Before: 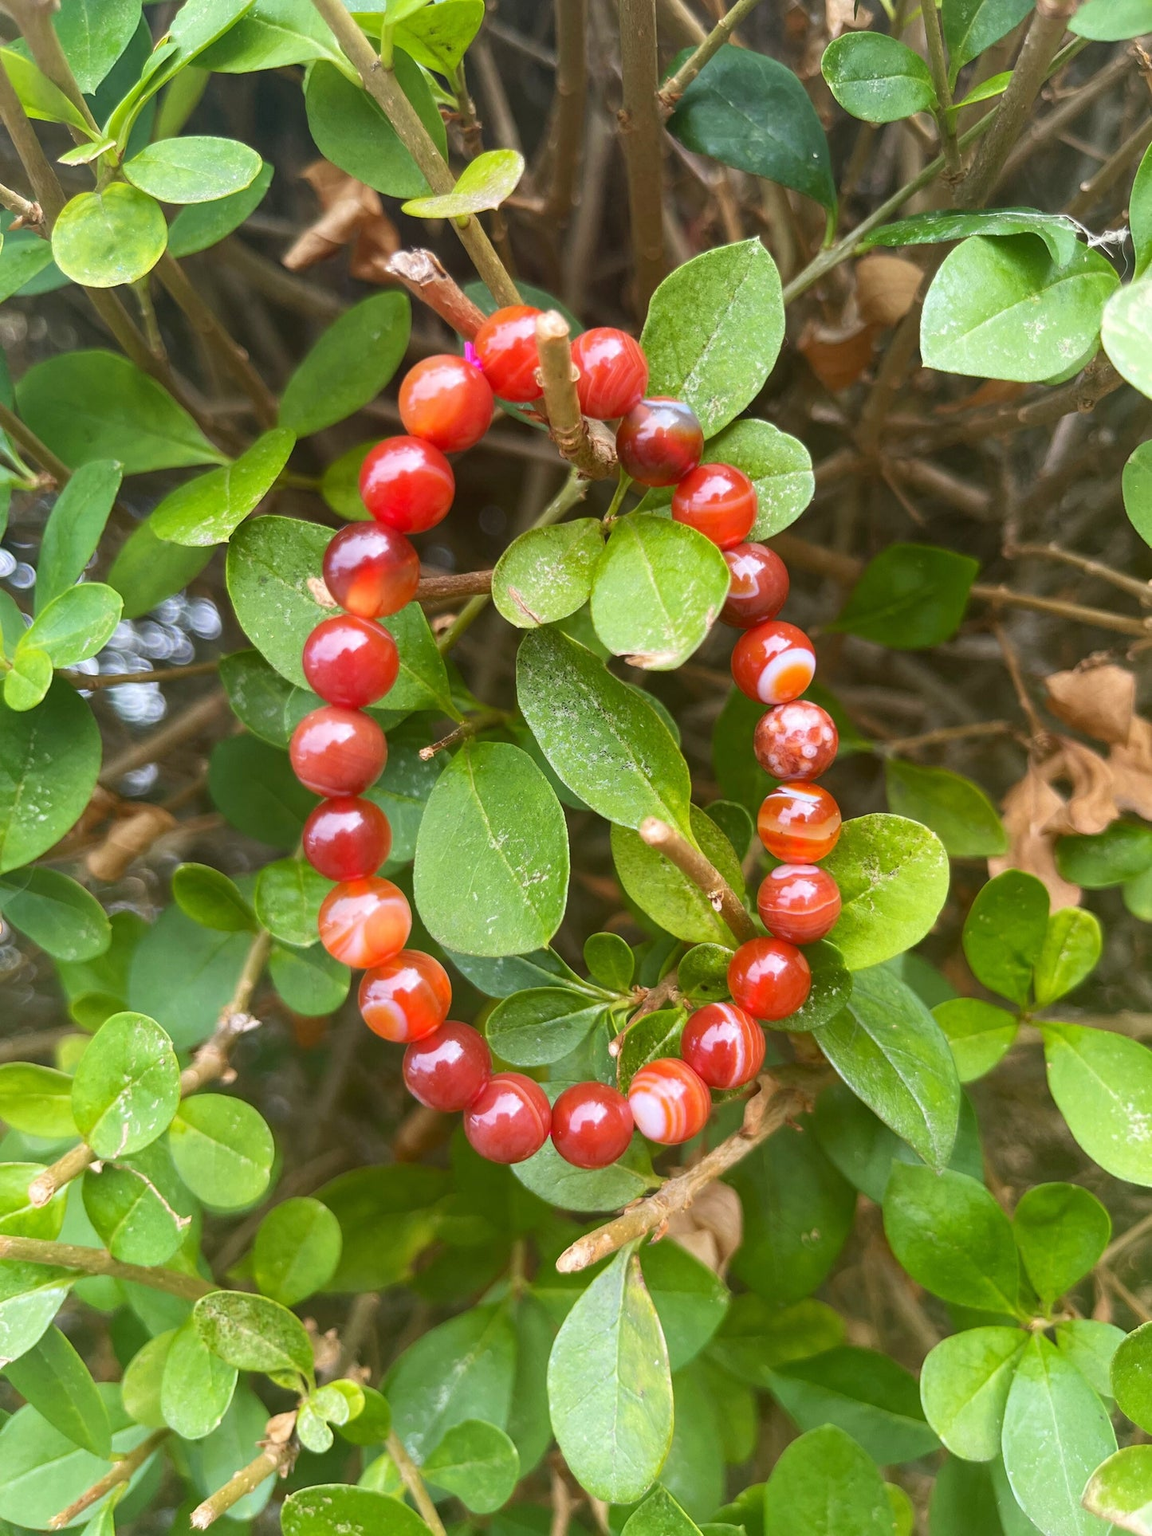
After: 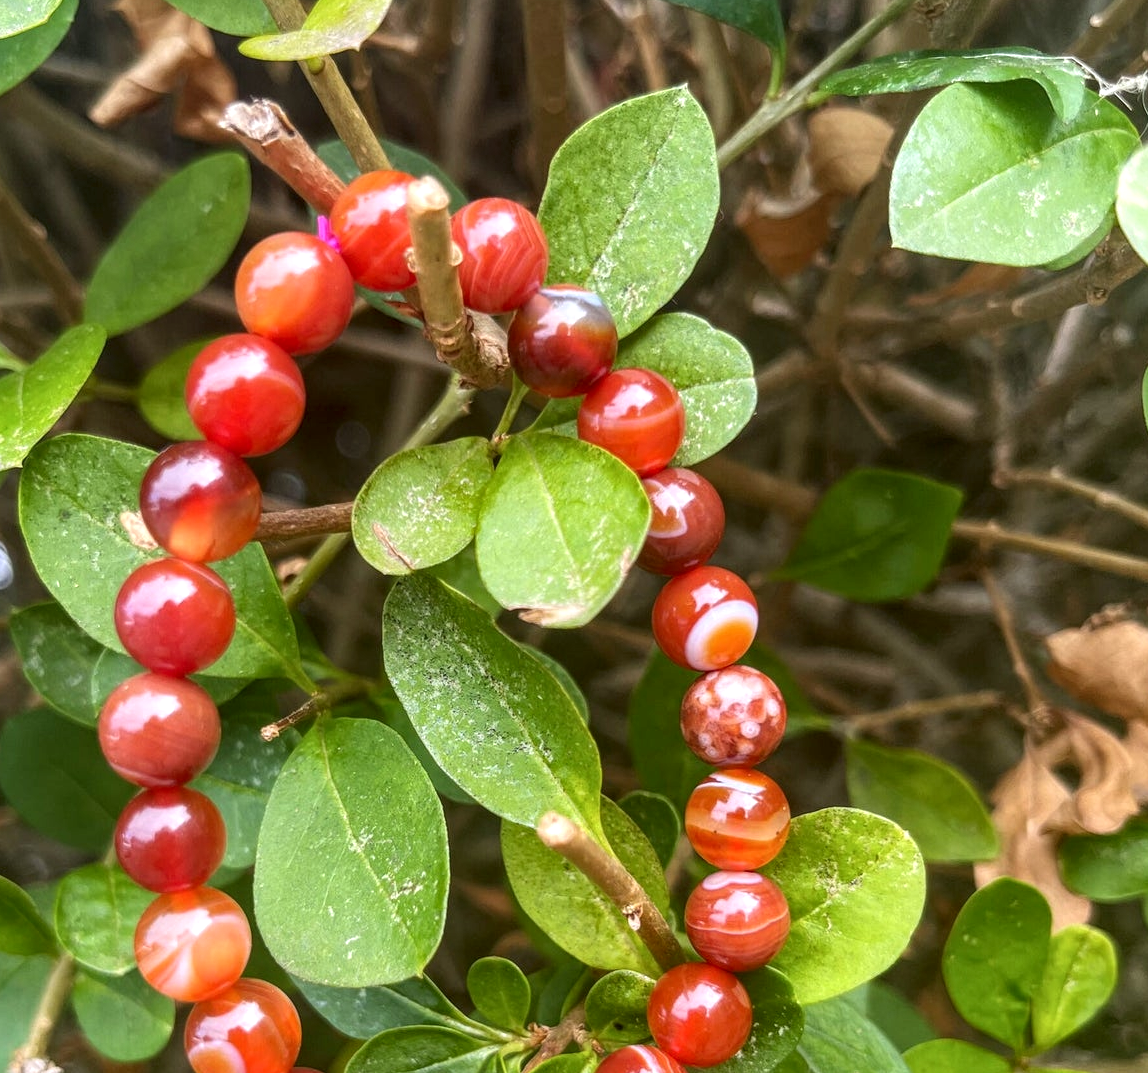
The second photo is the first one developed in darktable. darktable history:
crop: left 18.38%, top 11.092%, right 2.134%, bottom 33.217%
local contrast: detail 142%
